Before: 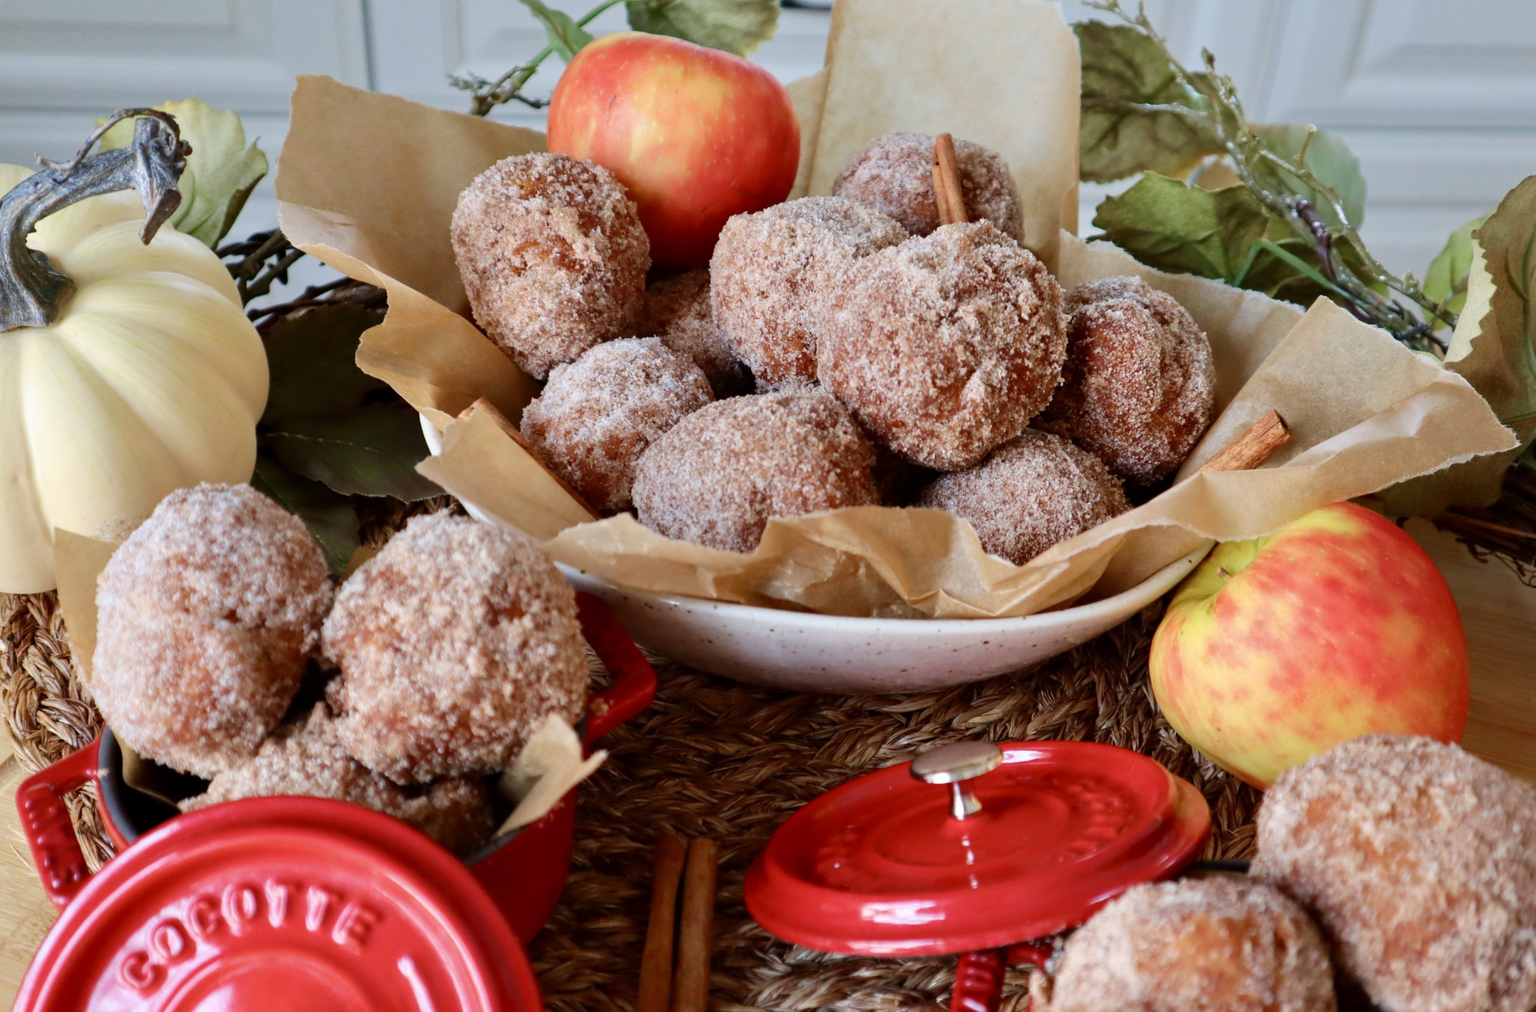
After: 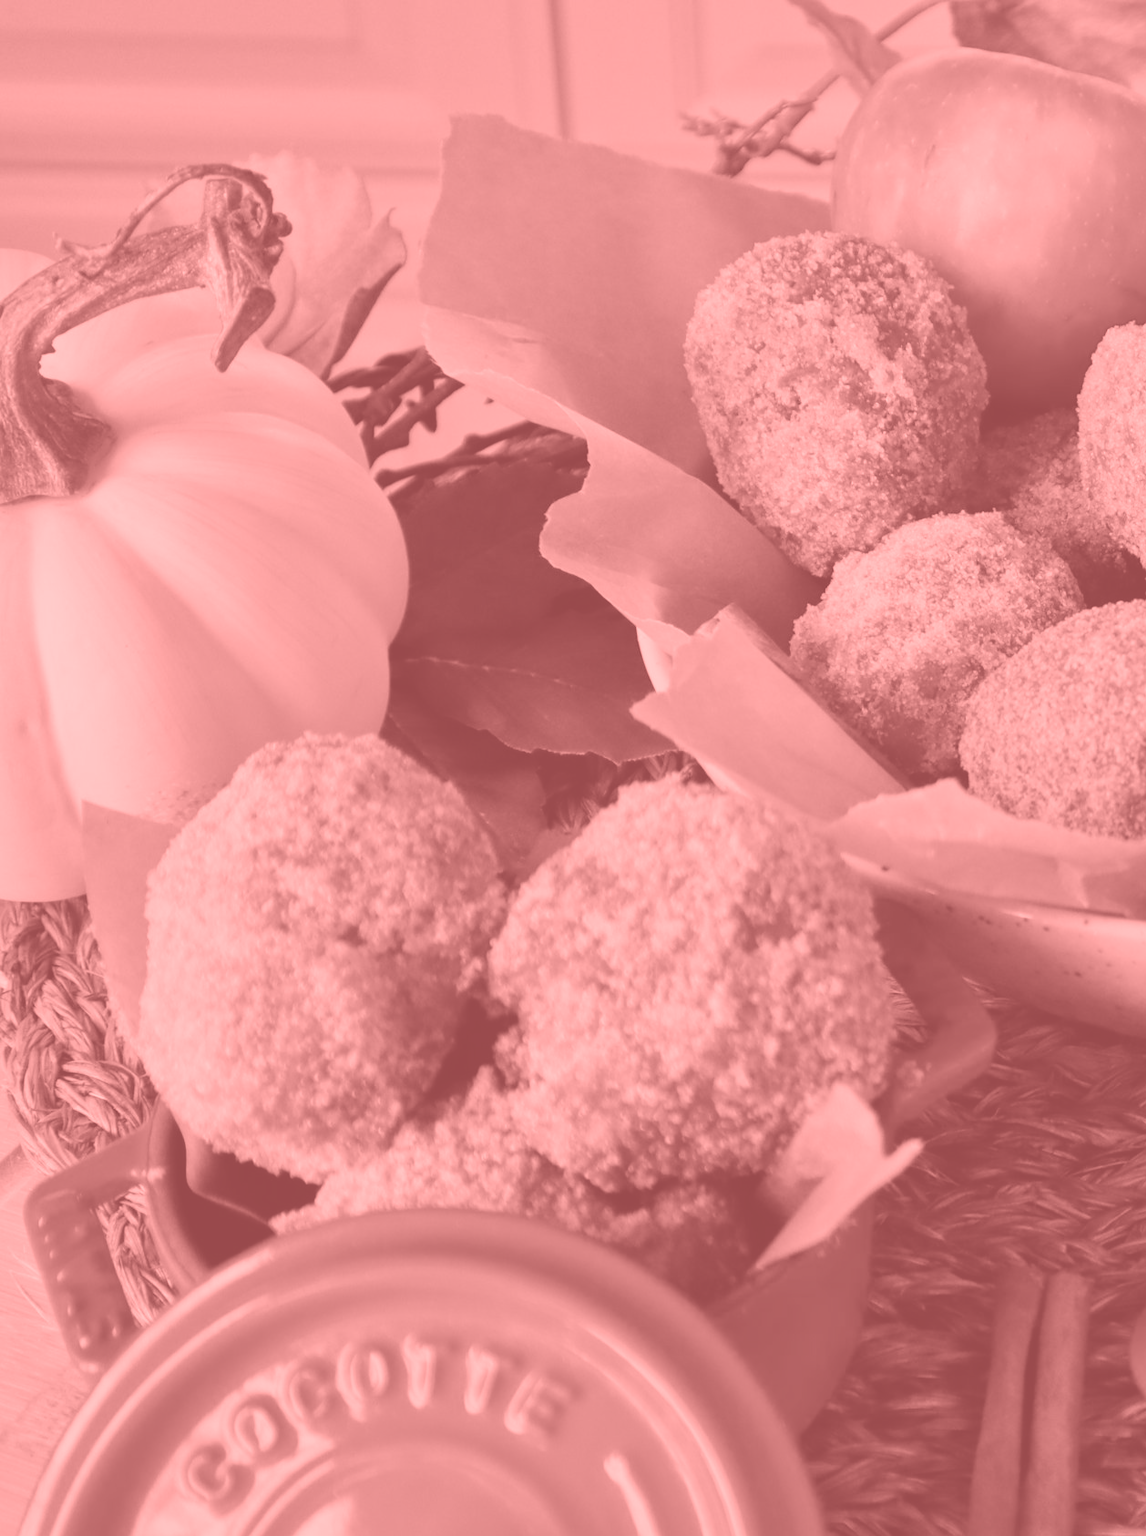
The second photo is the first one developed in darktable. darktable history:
shadows and highlights: shadows 32.83, highlights -47.7, soften with gaussian
crop and rotate: left 0%, top 0%, right 50.845%
colorize: saturation 51%, source mix 50.67%, lightness 50.67%
